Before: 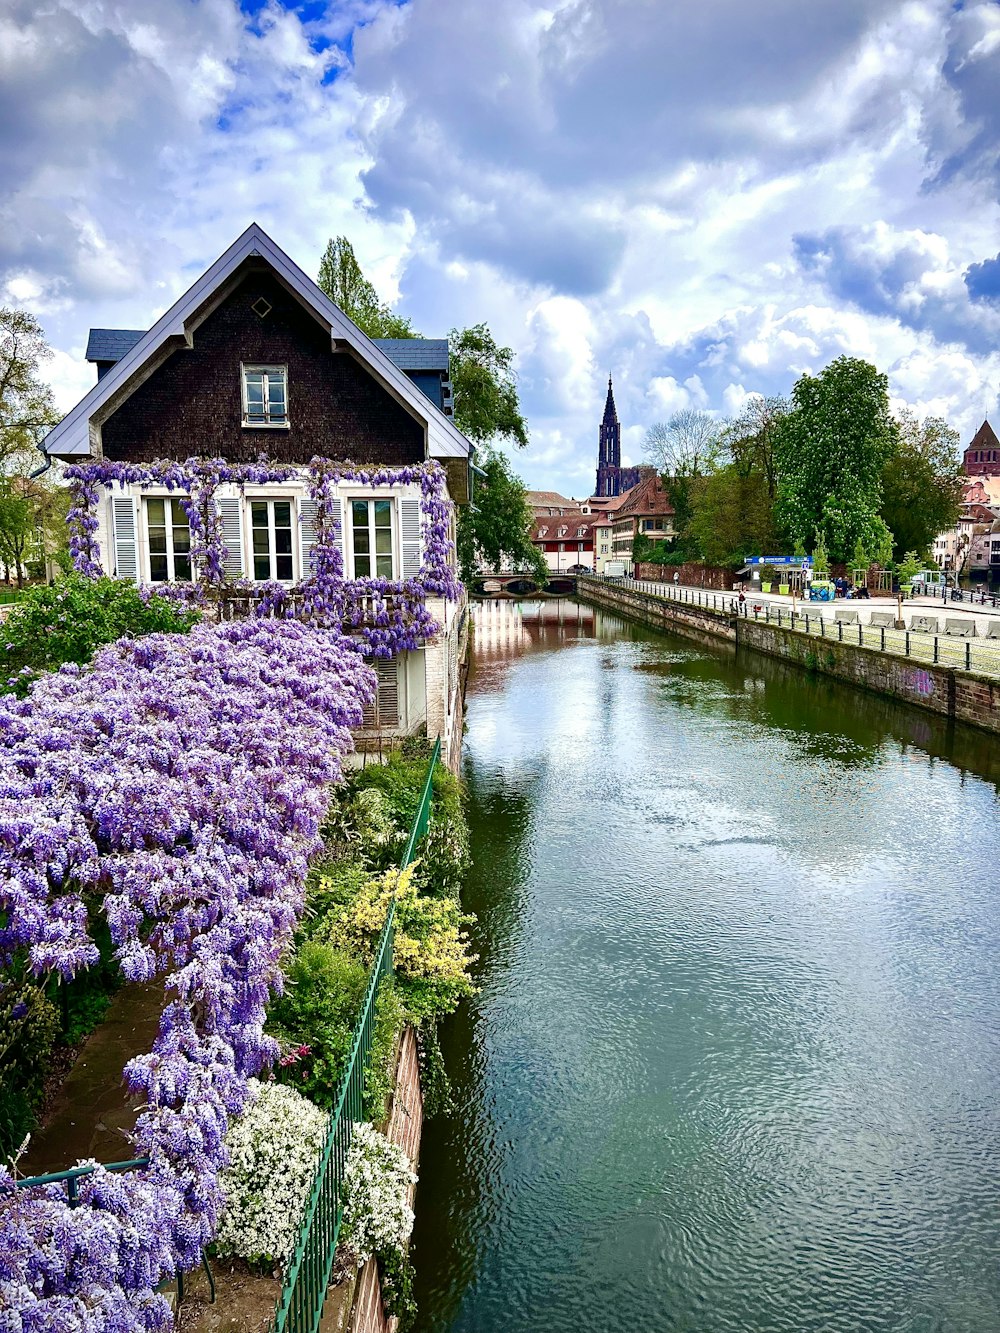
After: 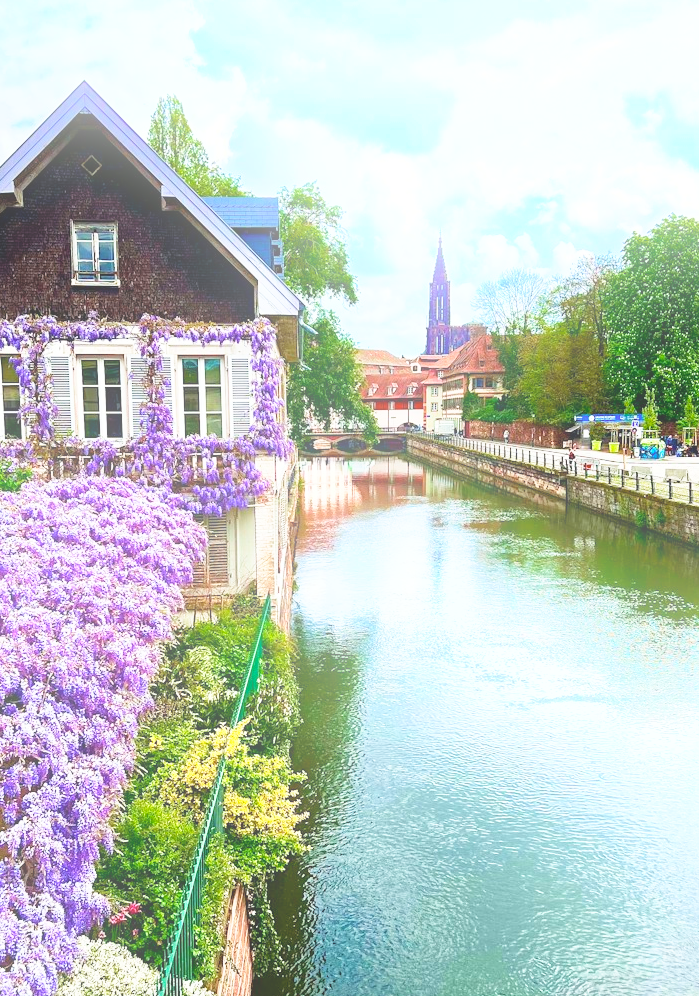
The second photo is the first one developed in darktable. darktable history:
base curve: curves: ch0 [(0, 0) (0.579, 0.807) (1, 1)], preserve colors none
crop and rotate: left 17.046%, top 10.659%, right 12.989%, bottom 14.553%
bloom: on, module defaults
